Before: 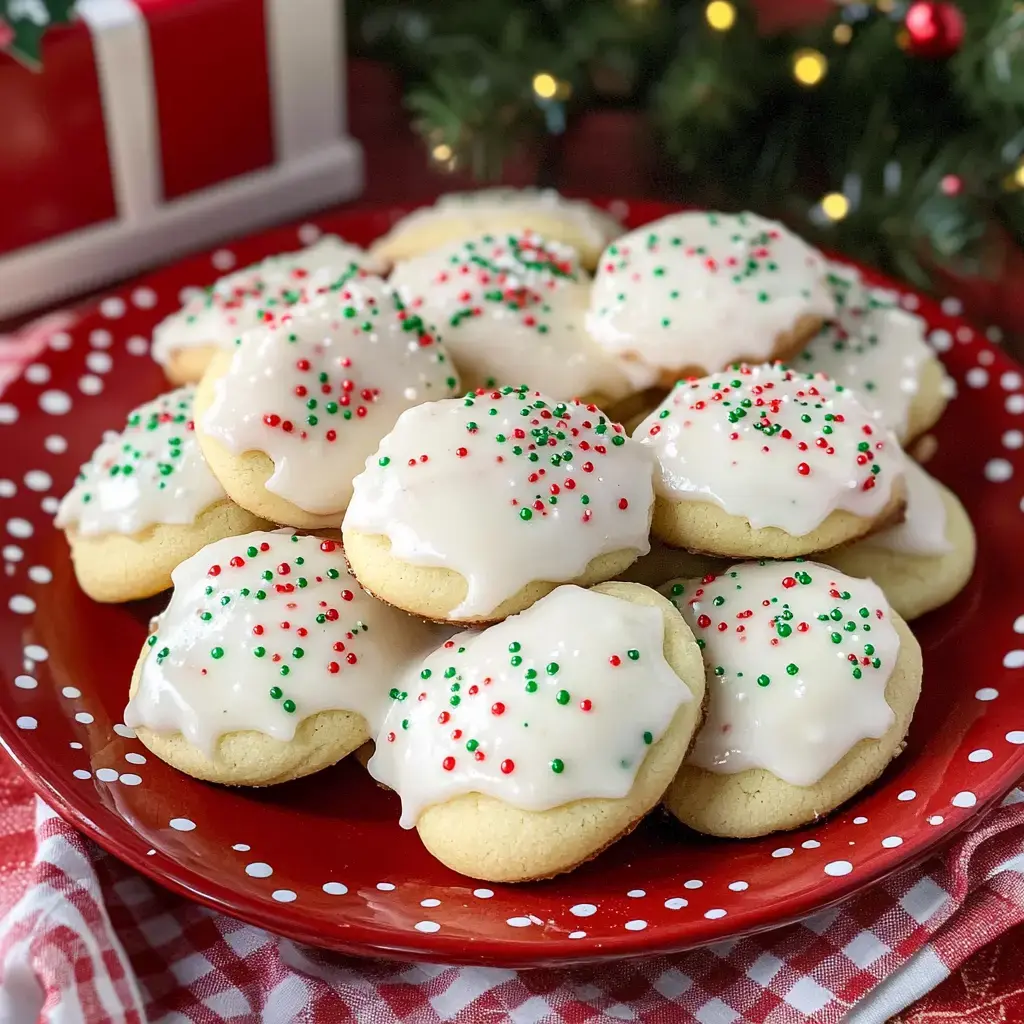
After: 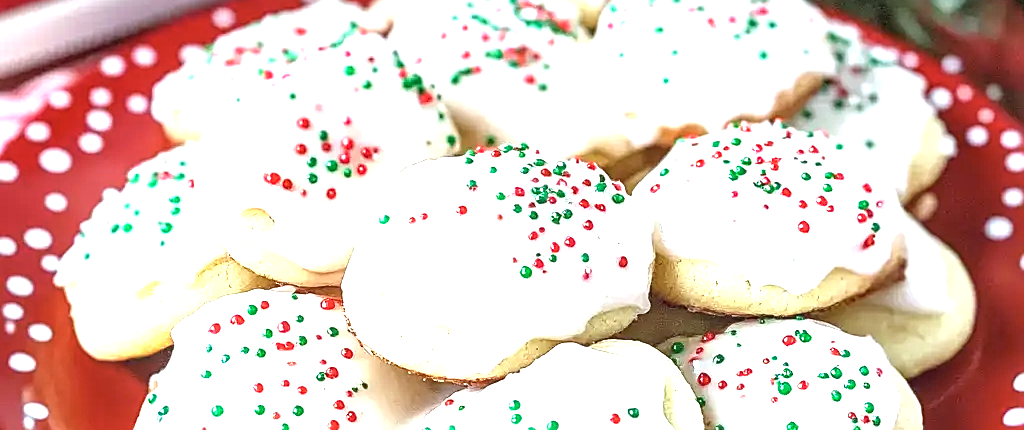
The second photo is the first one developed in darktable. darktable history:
sharpen: on, module defaults
crop and rotate: top 23.672%, bottom 34.275%
contrast brightness saturation: saturation -0.049
exposure: black level correction 0, exposure 1.466 EV, compensate highlight preservation false
local contrast: on, module defaults
color calibration: x 0.367, y 0.379, temperature 4392.88 K
